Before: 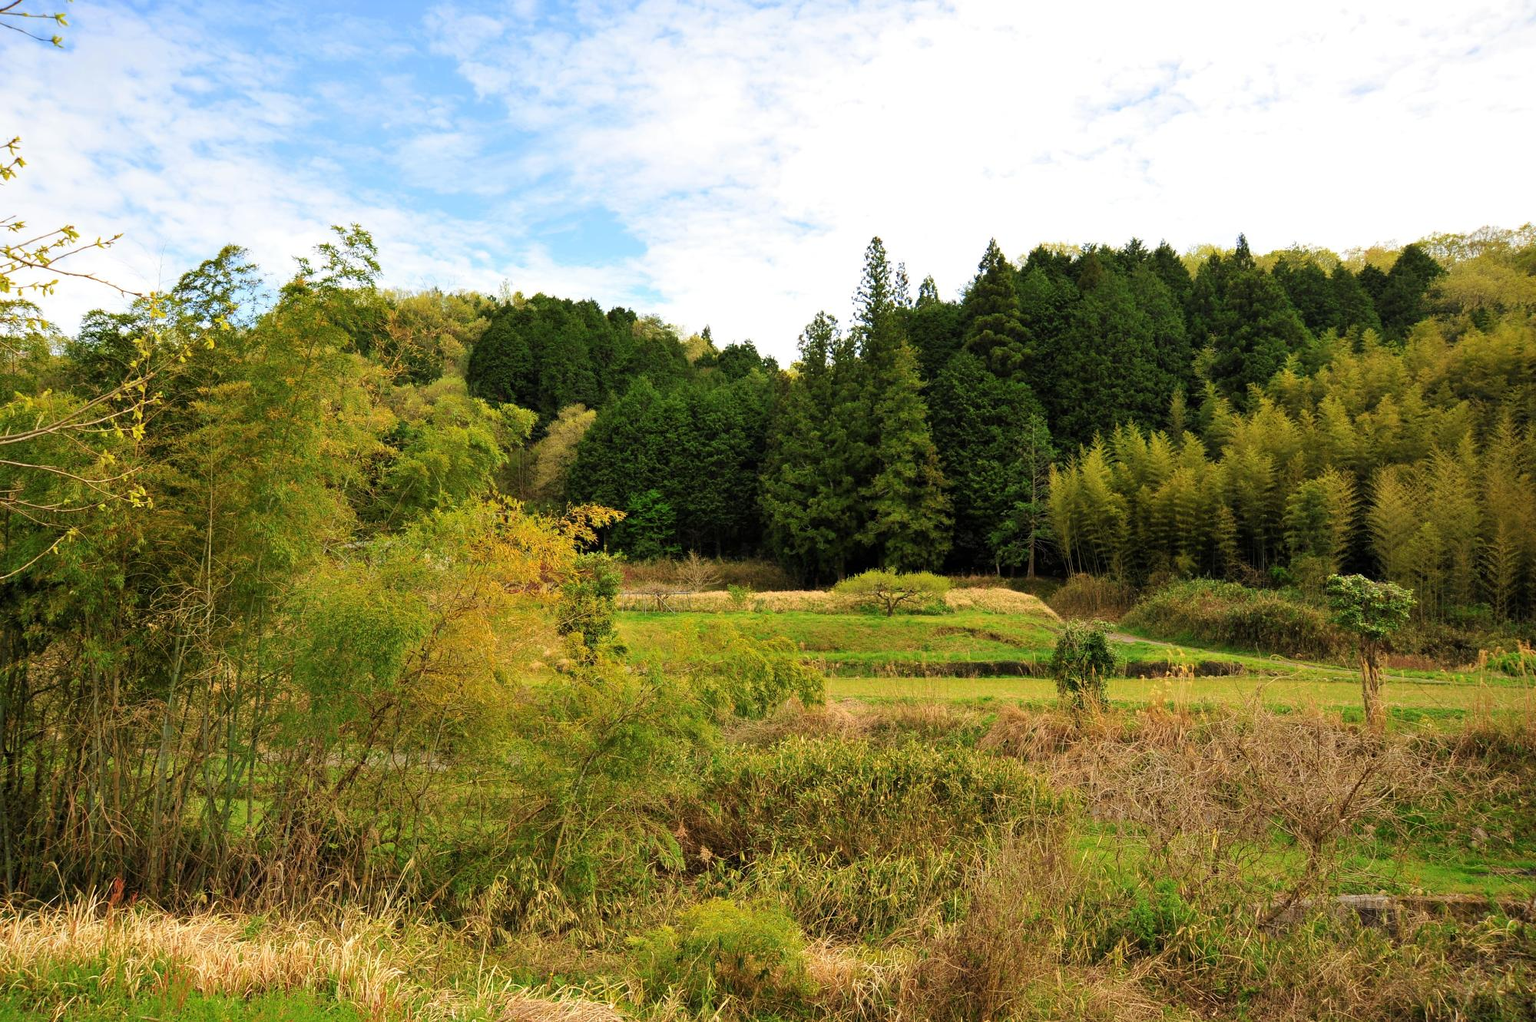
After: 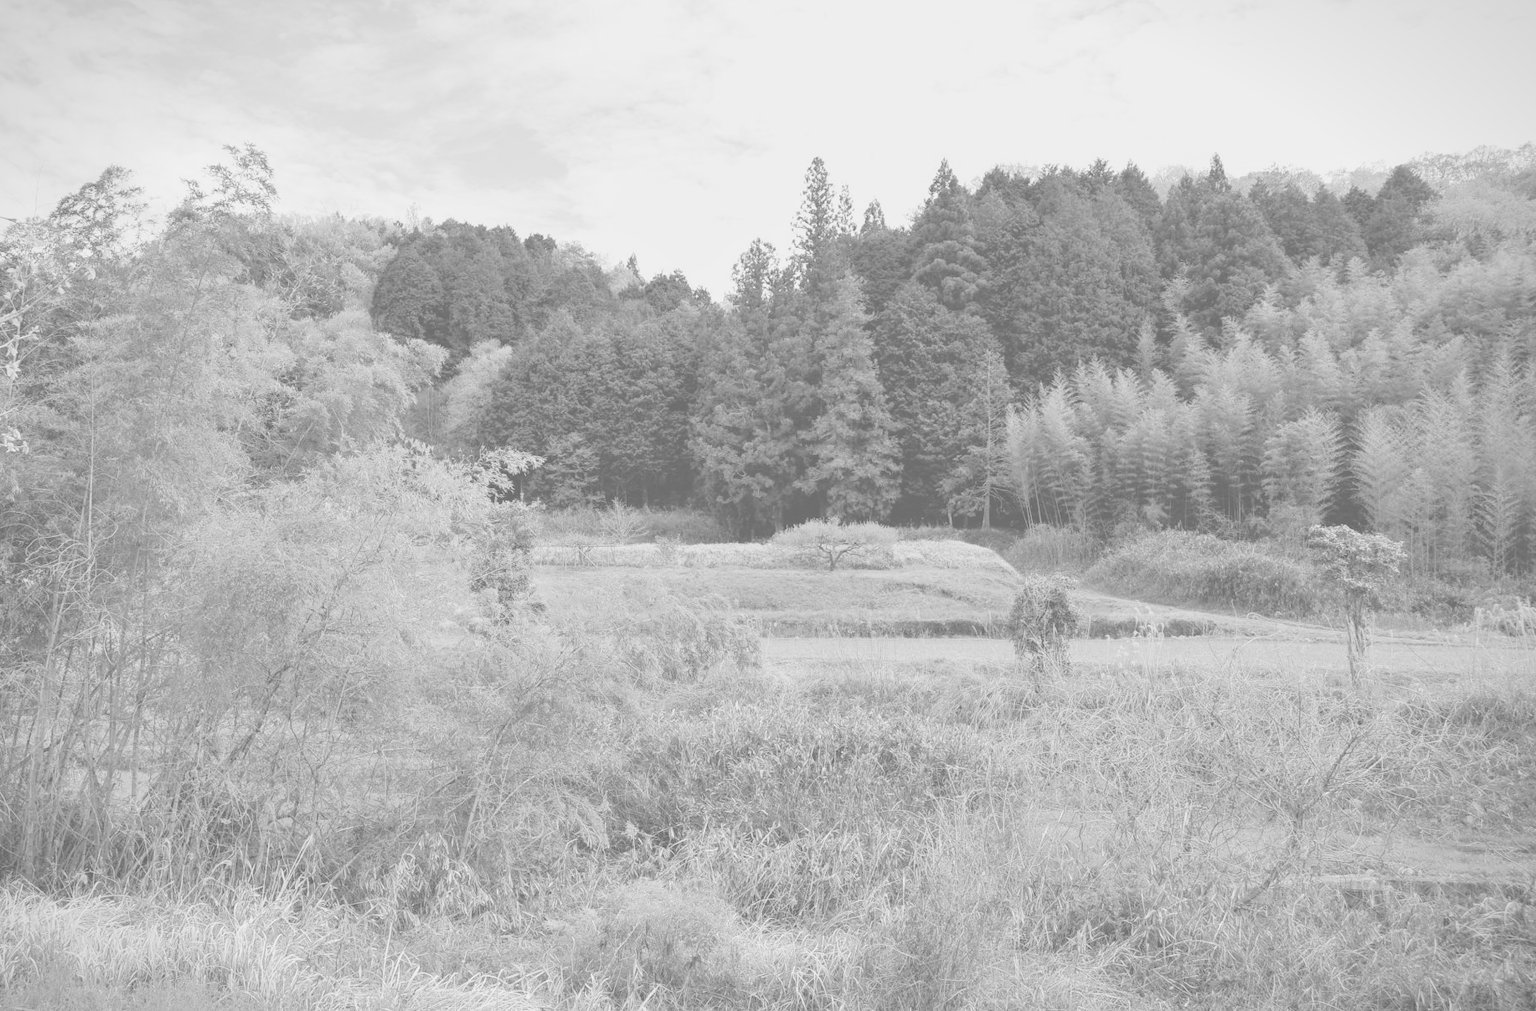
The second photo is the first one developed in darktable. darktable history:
crop and rotate: left 8.262%, top 9.226%
local contrast: highlights 100%, shadows 100%, detail 120%, midtone range 0.2
contrast brightness saturation: contrast -0.32, brightness 0.75, saturation -0.78
monochrome: a 32, b 64, size 2.3, highlights 1
white balance: red 1.042, blue 1.17
vignetting: fall-off start 100%, brightness -0.282, width/height ratio 1.31
color correction: saturation 1.32
